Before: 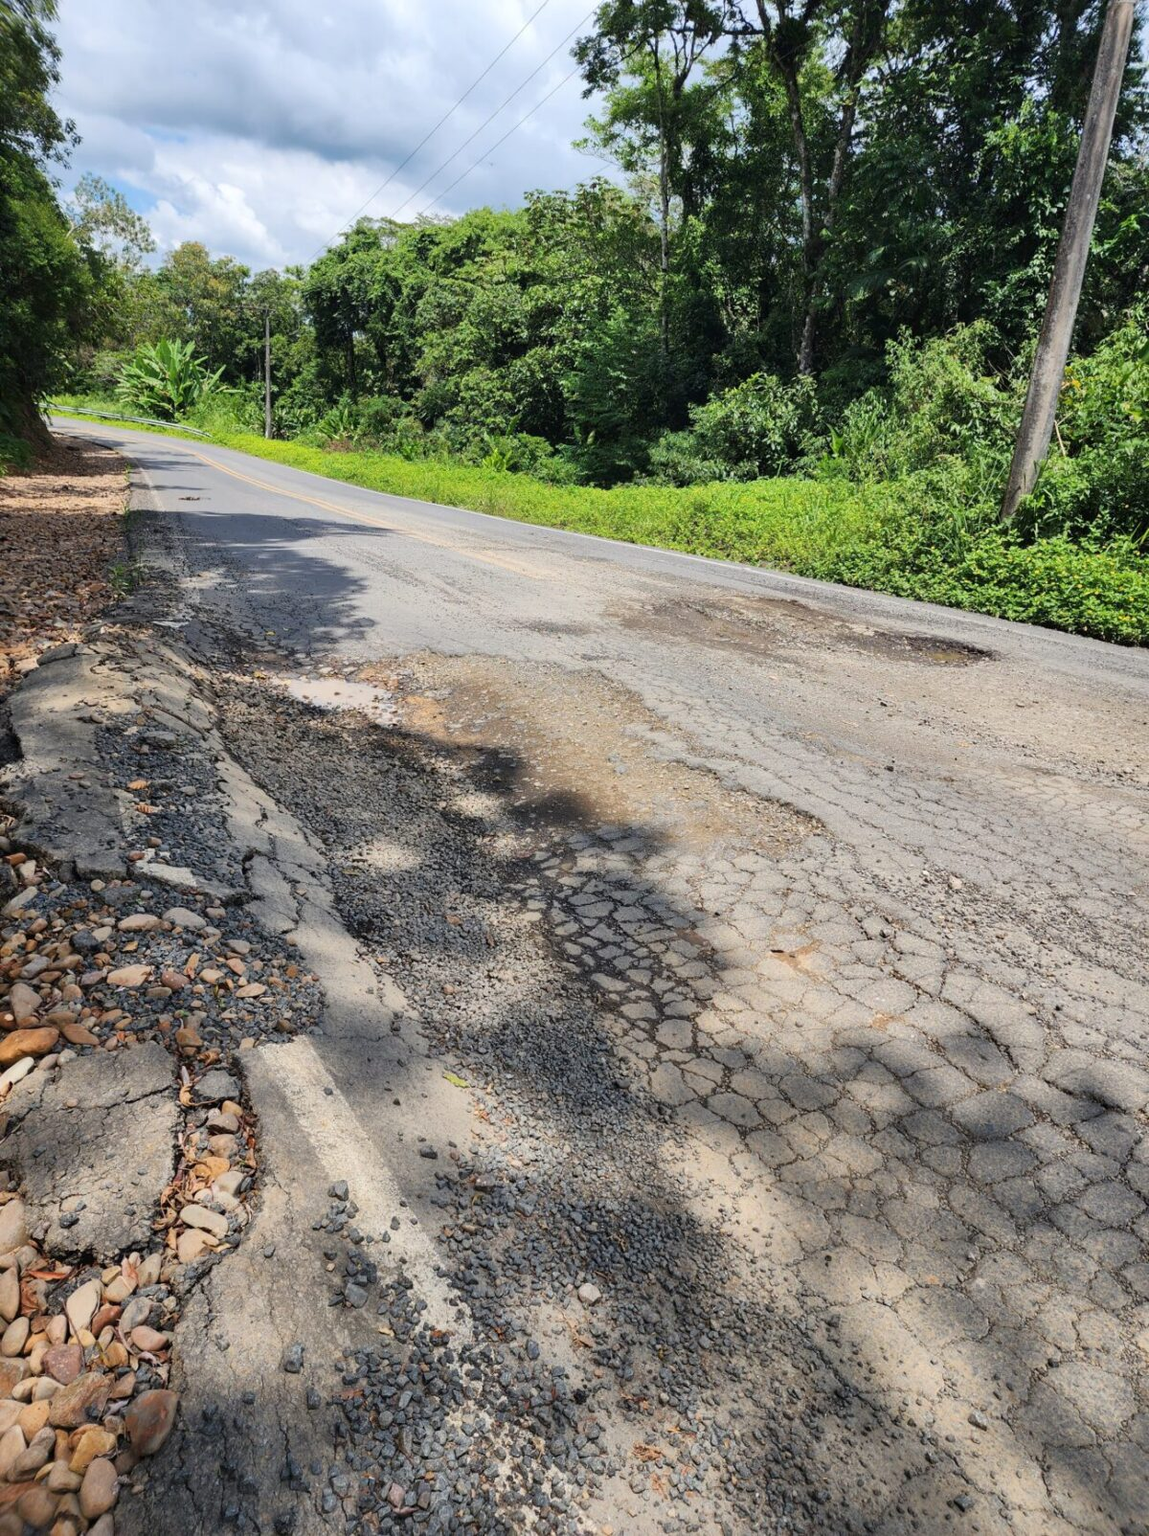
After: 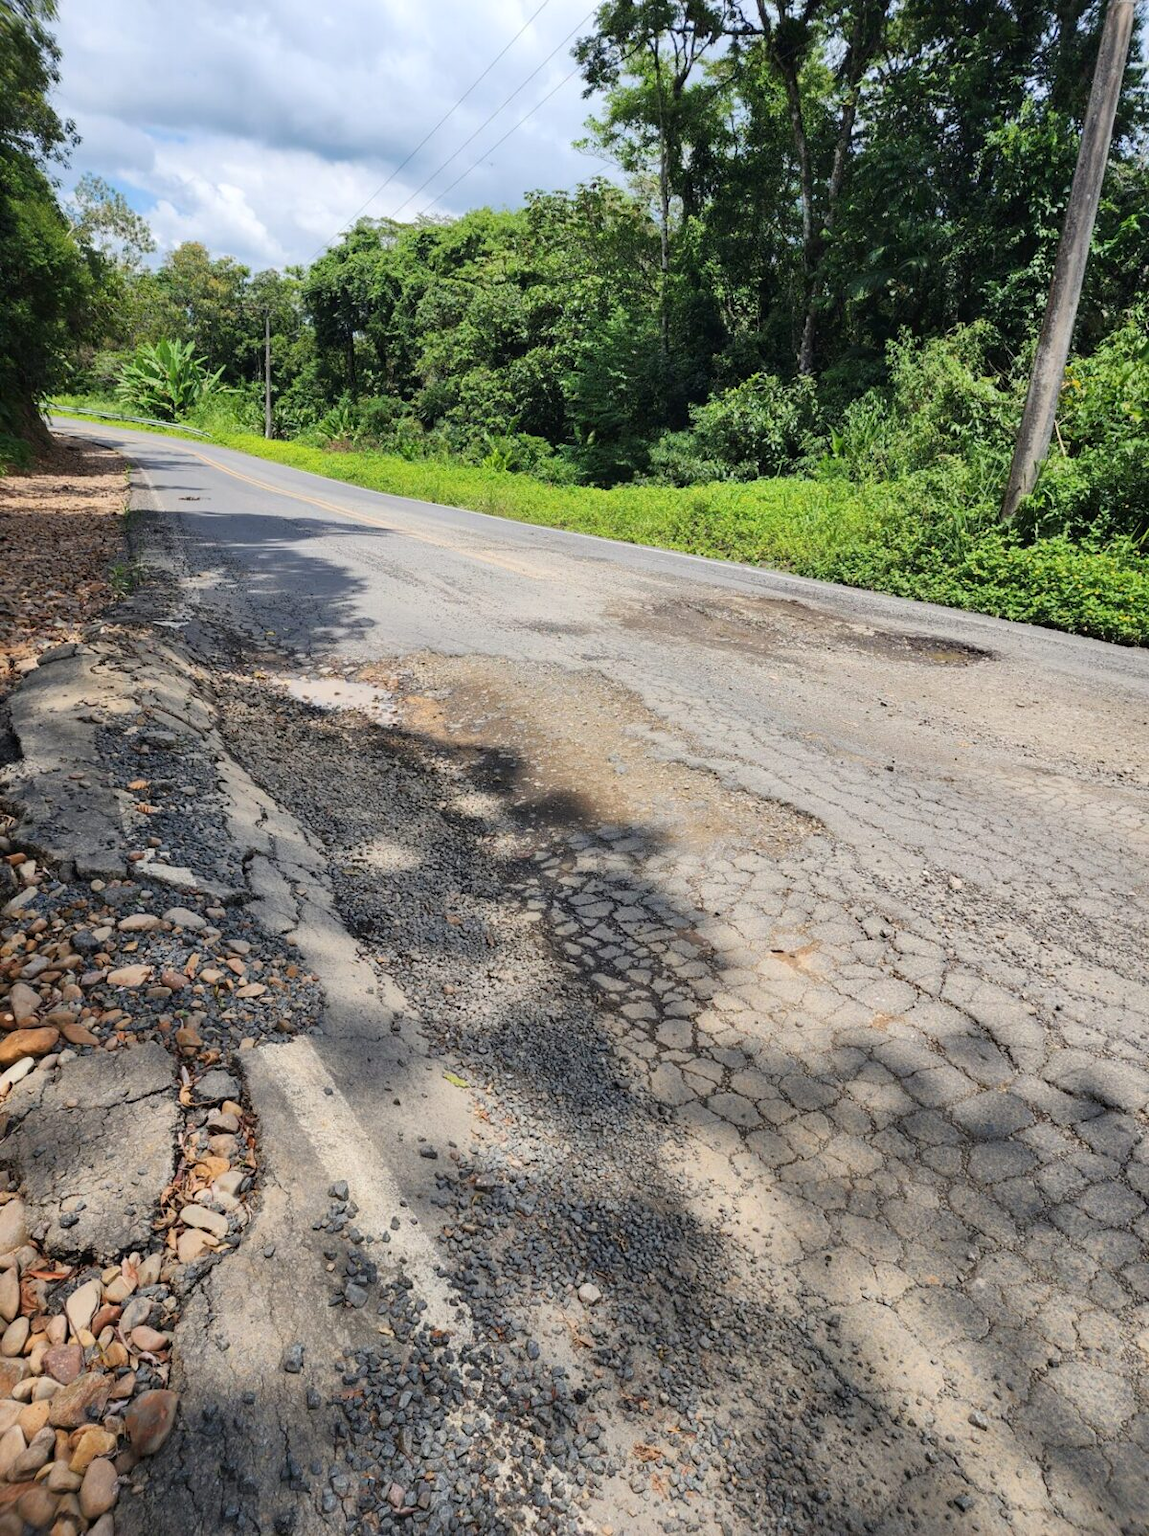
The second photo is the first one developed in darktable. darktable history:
shadows and highlights: radius 92.52, shadows -15, white point adjustment 0.174, highlights 30.92, compress 48.56%, soften with gaussian
